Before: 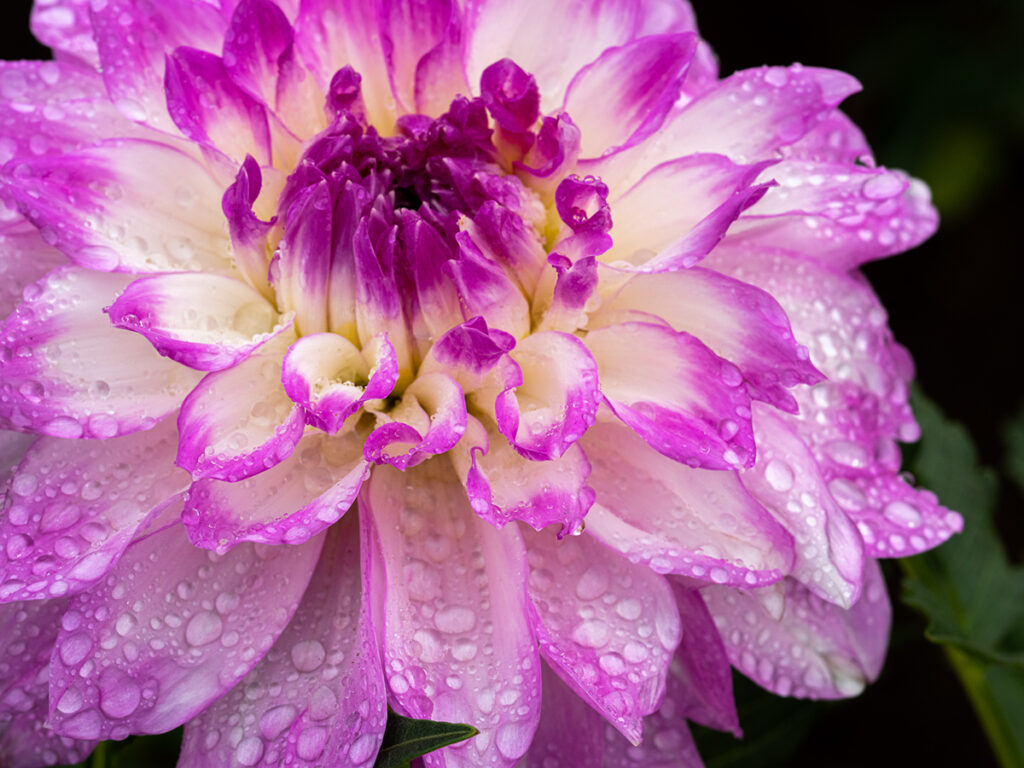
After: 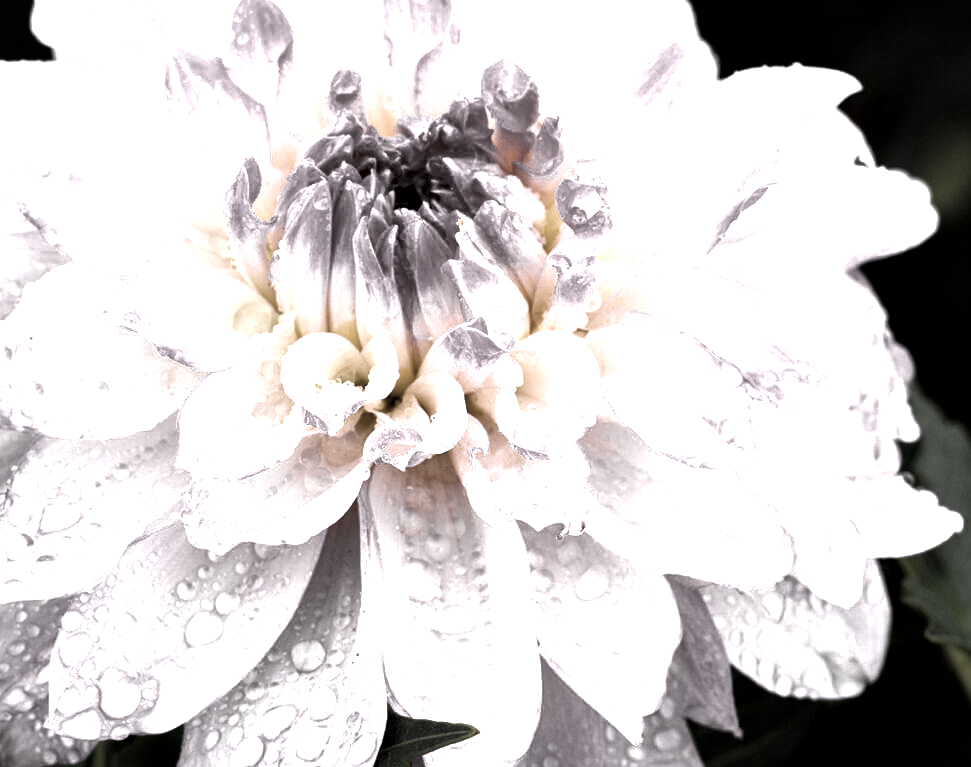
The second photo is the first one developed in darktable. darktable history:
color zones: curves: ch0 [(0, 0.613) (0.01, 0.613) (0.245, 0.448) (0.498, 0.529) (0.642, 0.665) (0.879, 0.777) (0.99, 0.613)]; ch1 [(0, 0.035) (0.121, 0.189) (0.259, 0.197) (0.415, 0.061) (0.589, 0.022) (0.732, 0.022) (0.857, 0.026) (0.991, 0.053)]
tone equalizer: -8 EV -0.45 EV, -7 EV -0.354 EV, -6 EV -0.361 EV, -5 EV -0.208 EV, -3 EV 0.253 EV, -2 EV 0.316 EV, -1 EV 0.379 EV, +0 EV 0.387 EV
local contrast: mode bilateral grid, contrast 25, coarseness 59, detail 152%, midtone range 0.2
crop and rotate: left 0%, right 5.104%
exposure: exposure 0.379 EV, compensate highlight preservation false
